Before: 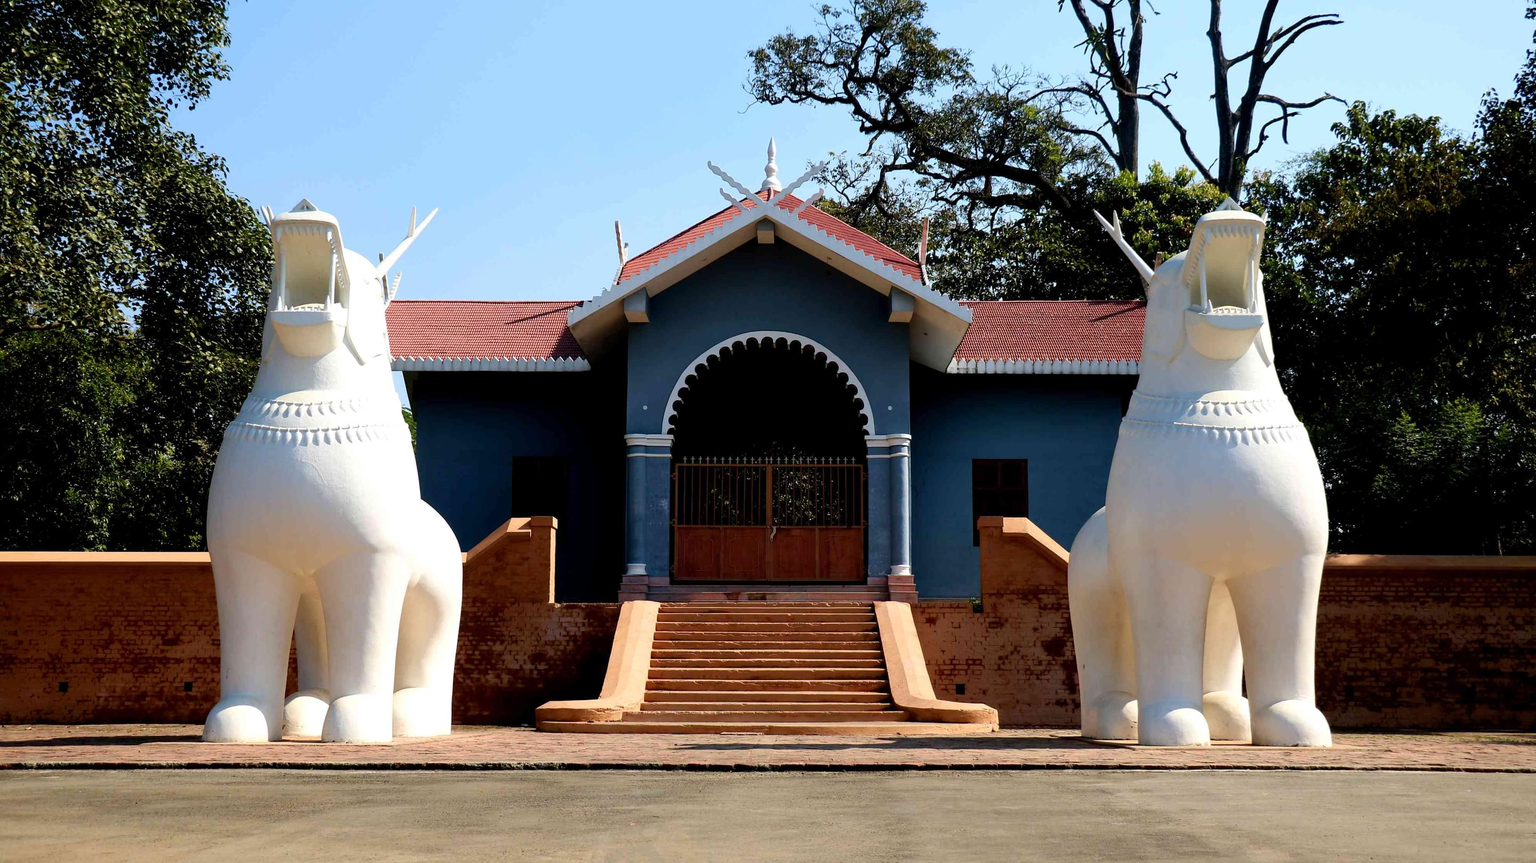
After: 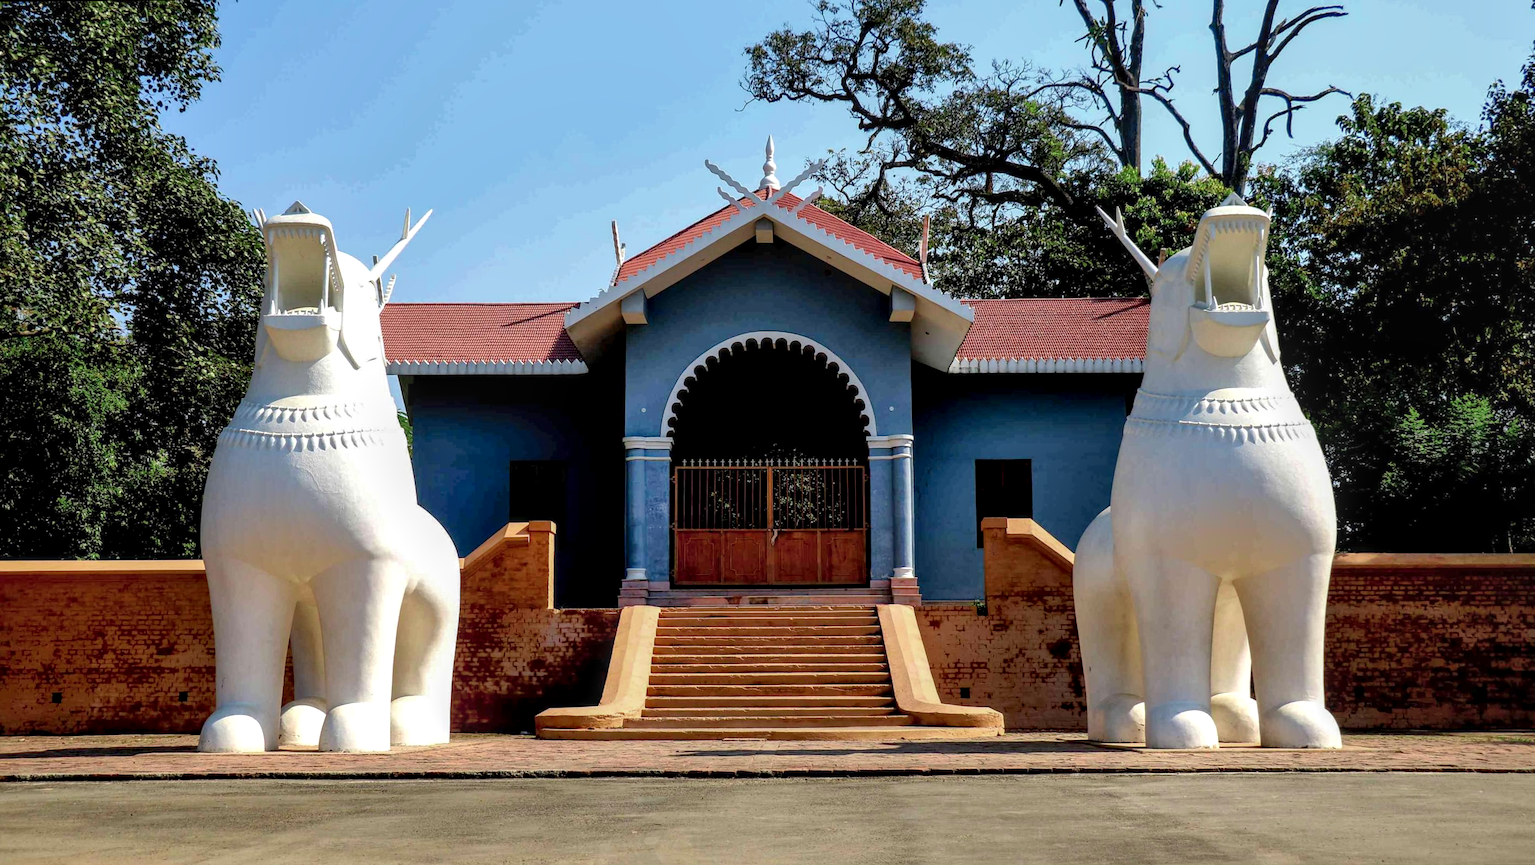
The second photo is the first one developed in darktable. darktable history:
rotate and perspective: rotation -0.45°, automatic cropping original format, crop left 0.008, crop right 0.992, crop top 0.012, crop bottom 0.988
local contrast: highlights 61%, detail 143%, midtone range 0.428
color zones: curves: ch2 [(0, 0.5) (0.143, 0.517) (0.286, 0.571) (0.429, 0.522) (0.571, 0.5) (0.714, 0.5) (0.857, 0.5) (1, 0.5)]
shadows and highlights: on, module defaults
